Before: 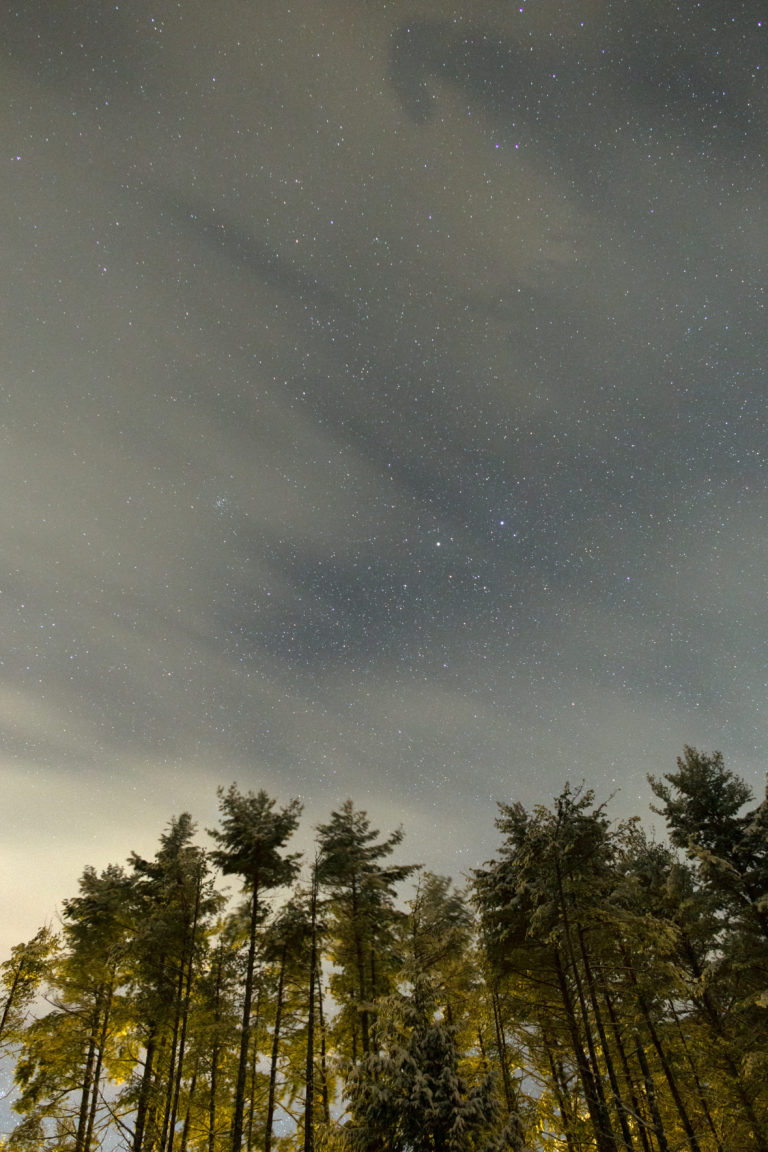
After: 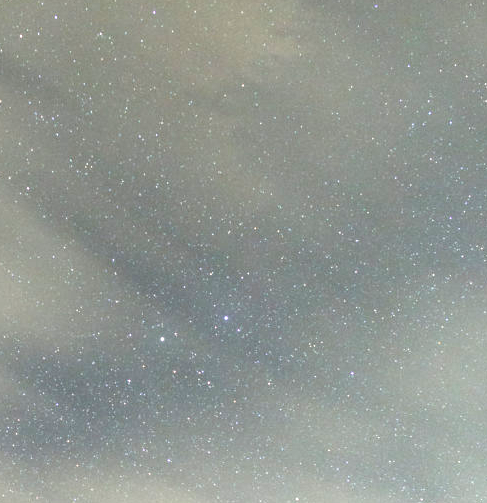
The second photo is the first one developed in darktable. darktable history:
levels: levels [0, 0.352, 0.703]
crop: left 36.036%, top 17.86%, right 0.506%, bottom 38.455%
